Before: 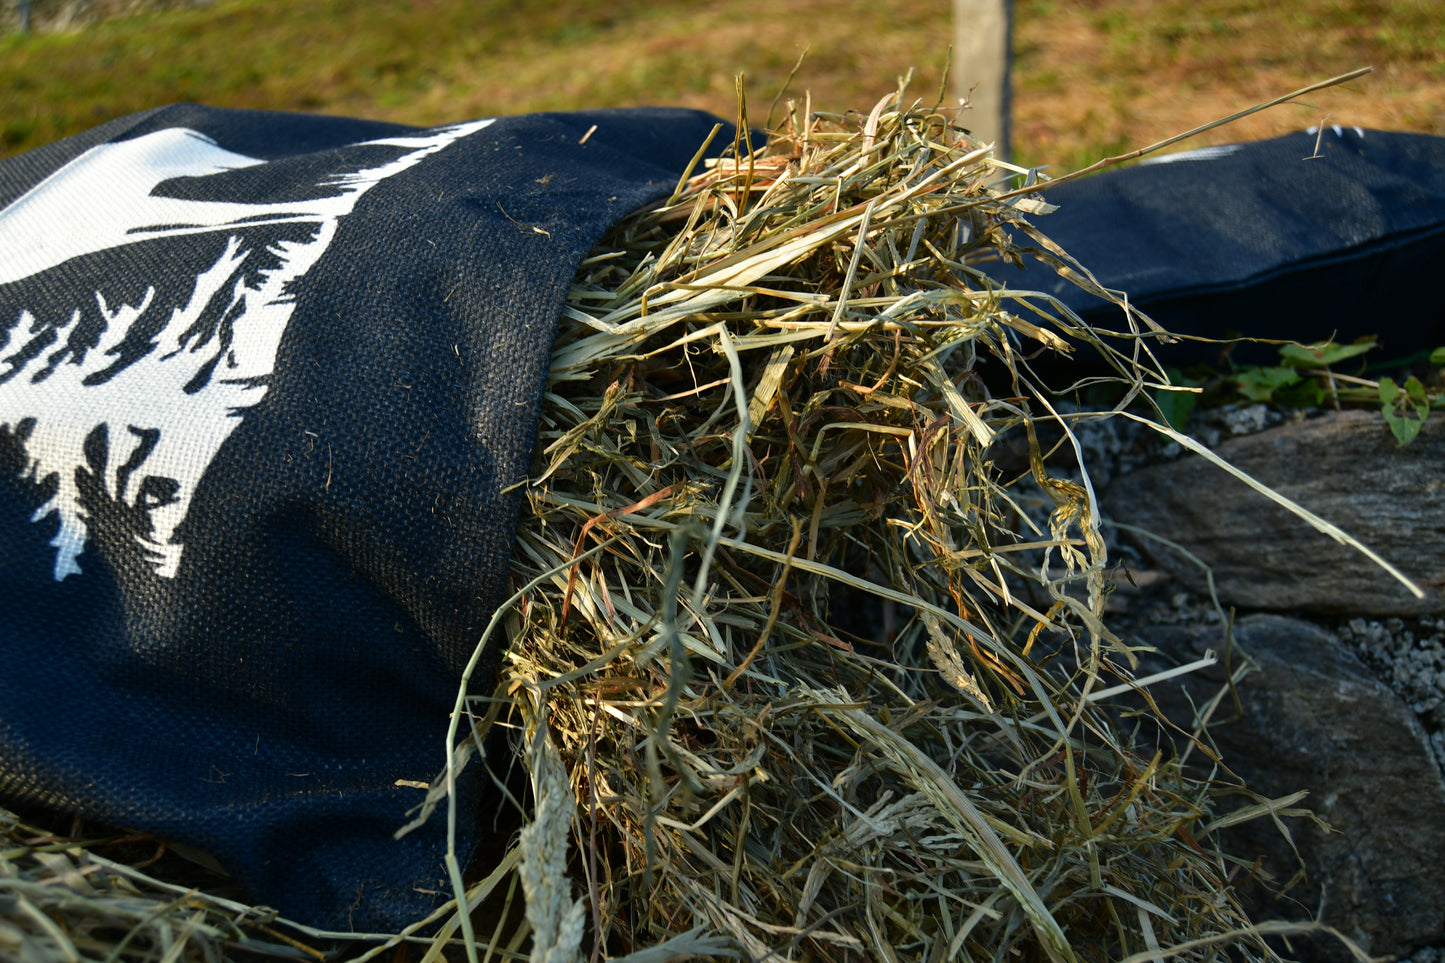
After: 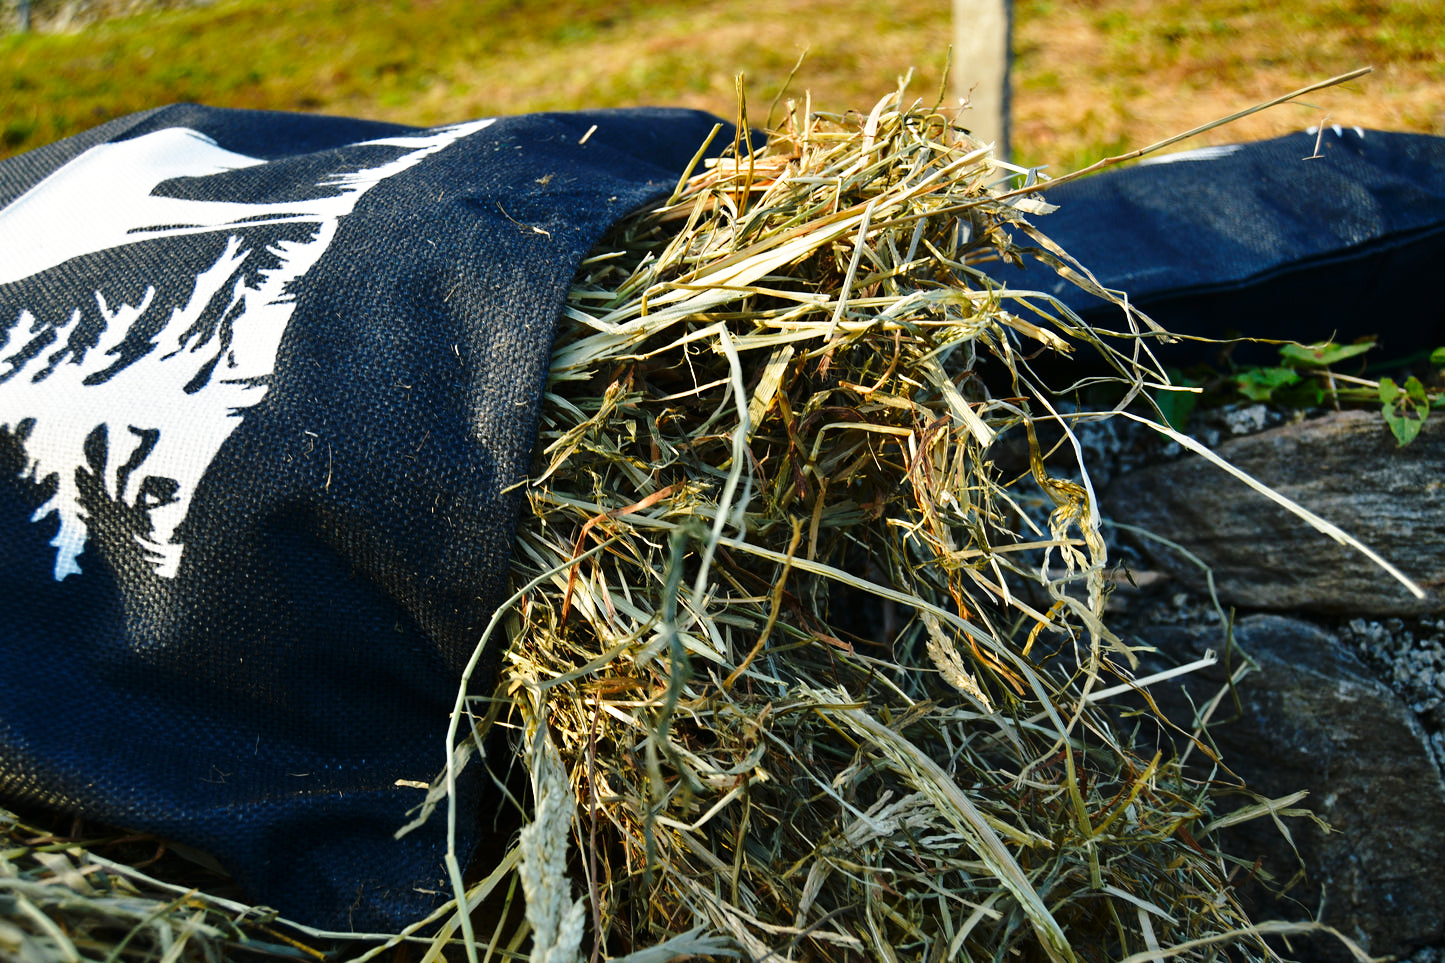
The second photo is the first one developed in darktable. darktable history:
base curve: curves: ch0 [(0, 0) (0.028, 0.03) (0.121, 0.232) (0.46, 0.748) (0.859, 0.968) (1, 1)], preserve colors none
sharpen: radius 5.325, amount 0.312, threshold 26.433
